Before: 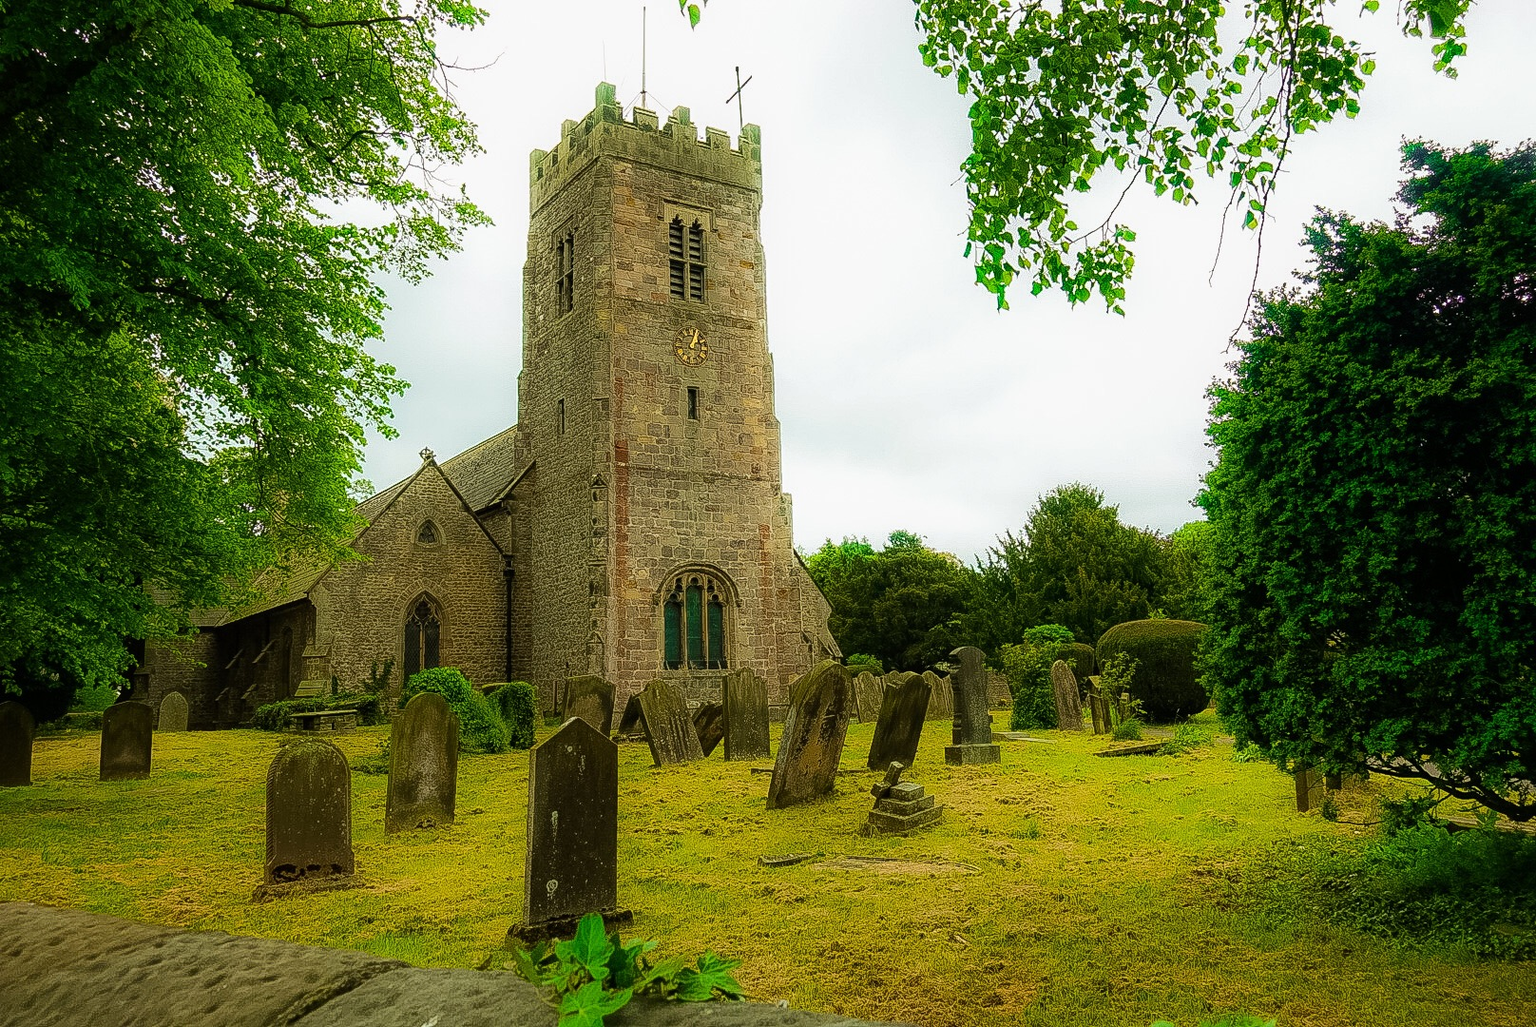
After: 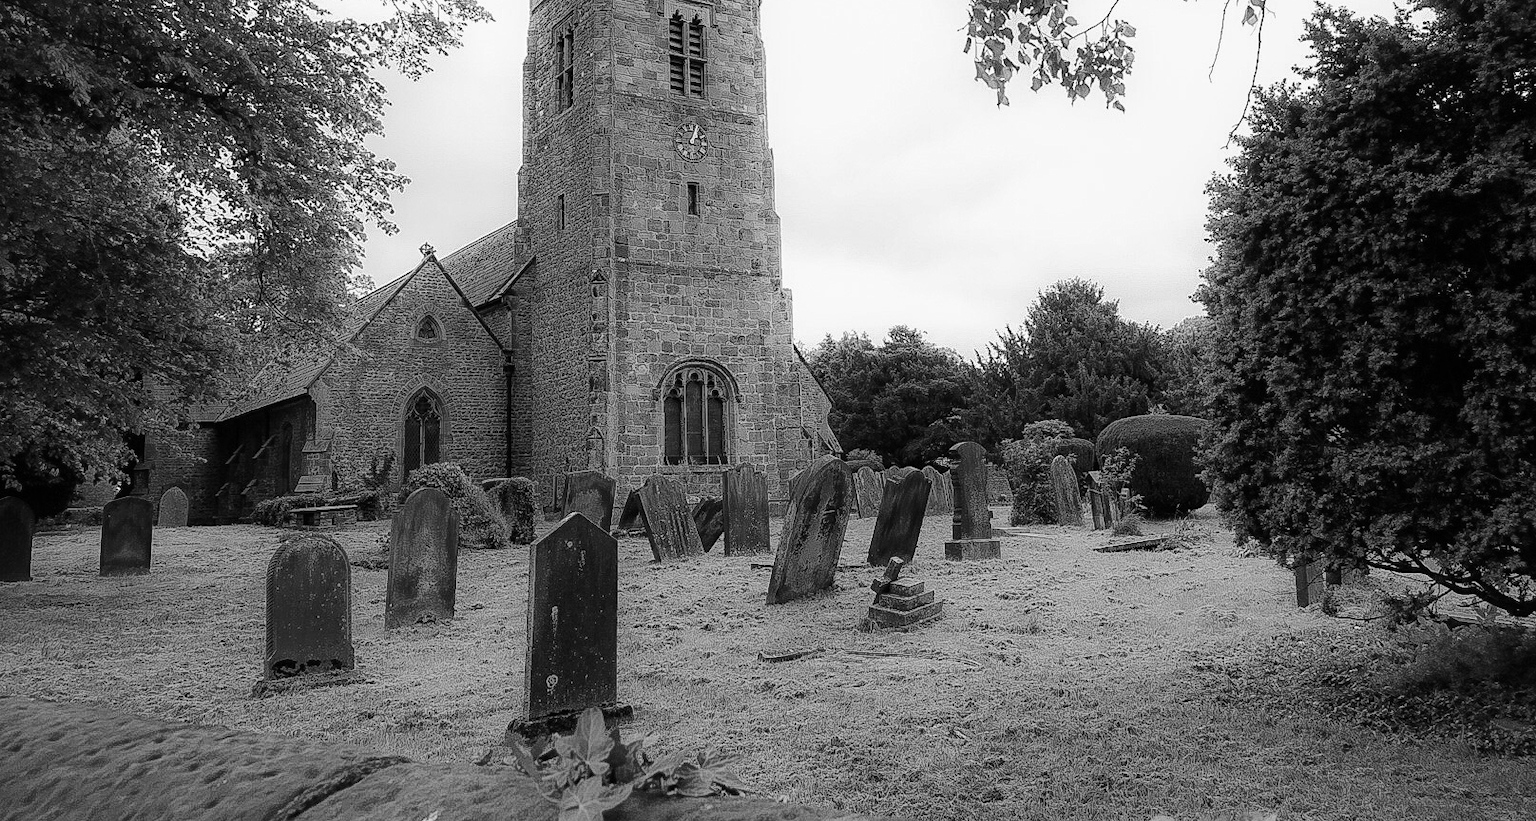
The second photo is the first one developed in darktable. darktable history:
crop and rotate: top 19.998%
monochrome: on, module defaults
